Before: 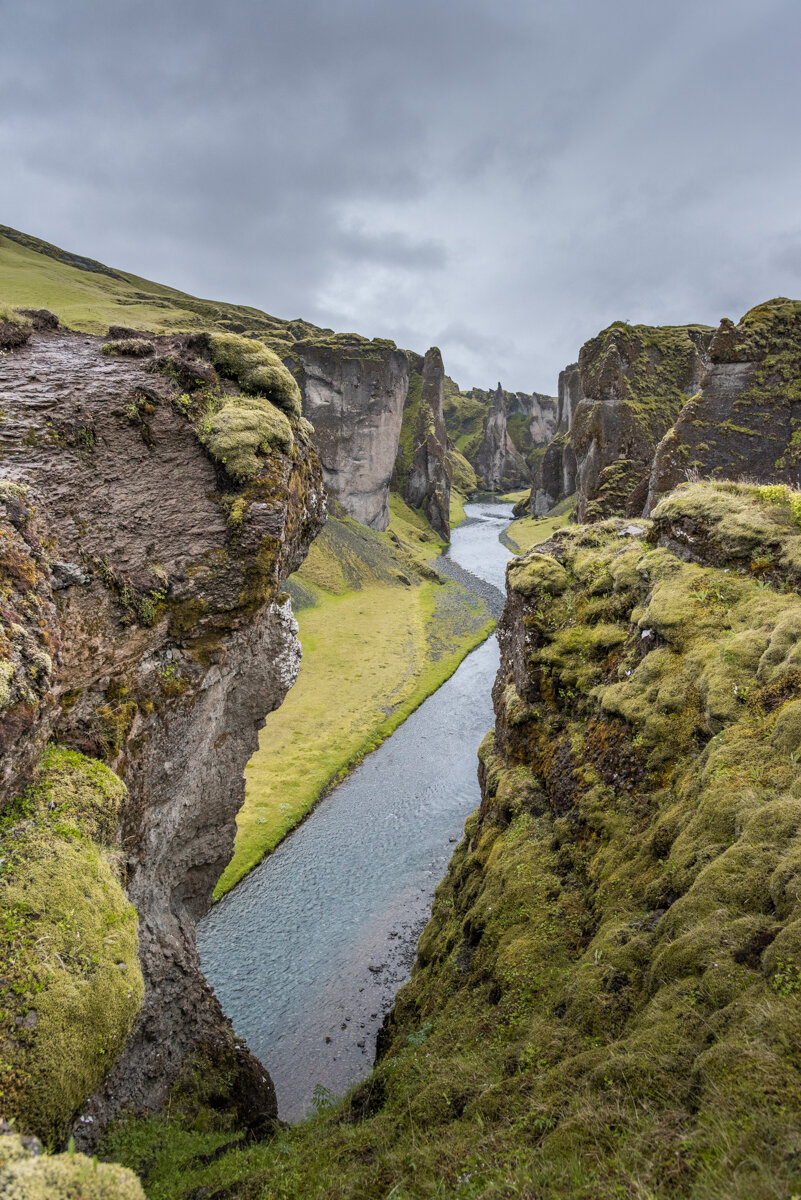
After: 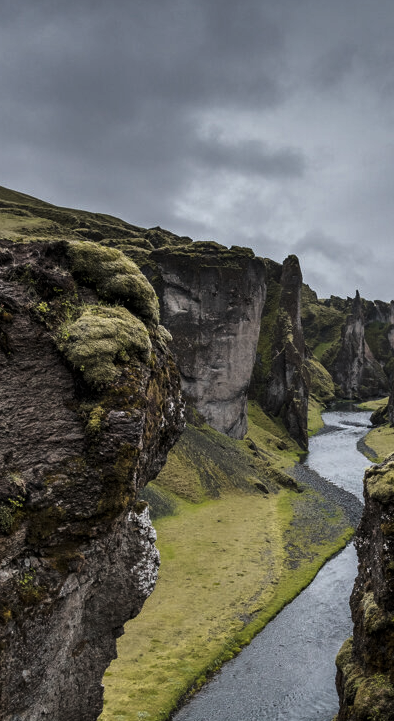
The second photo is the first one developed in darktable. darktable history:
levels: levels [0, 0.618, 1]
crop: left 17.835%, top 7.675%, right 32.881%, bottom 32.213%
